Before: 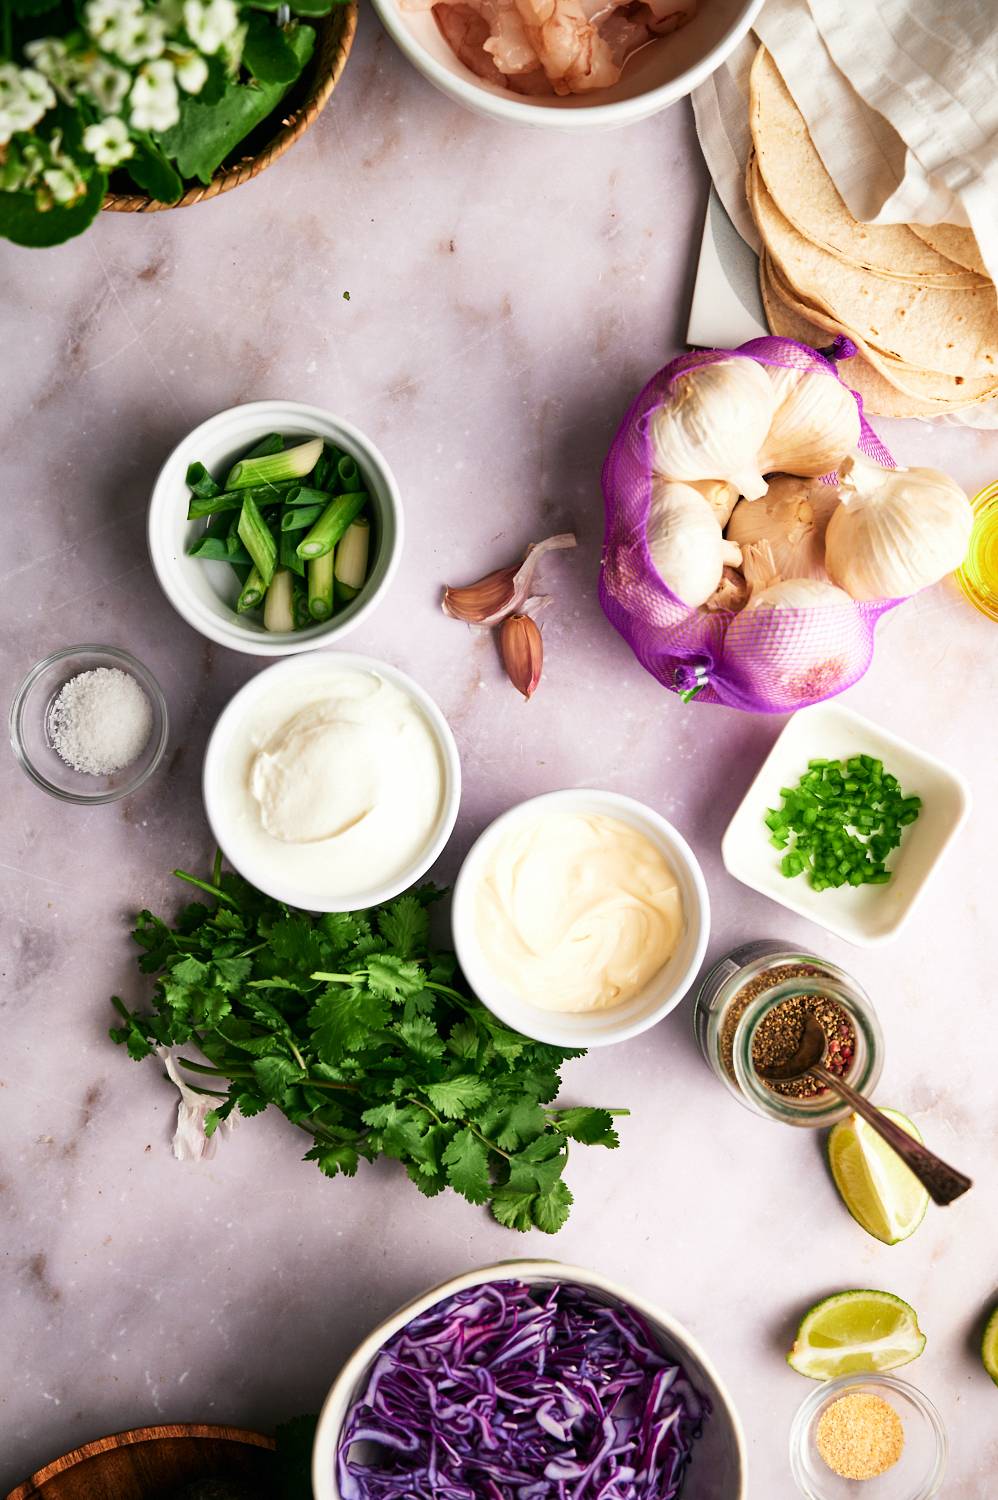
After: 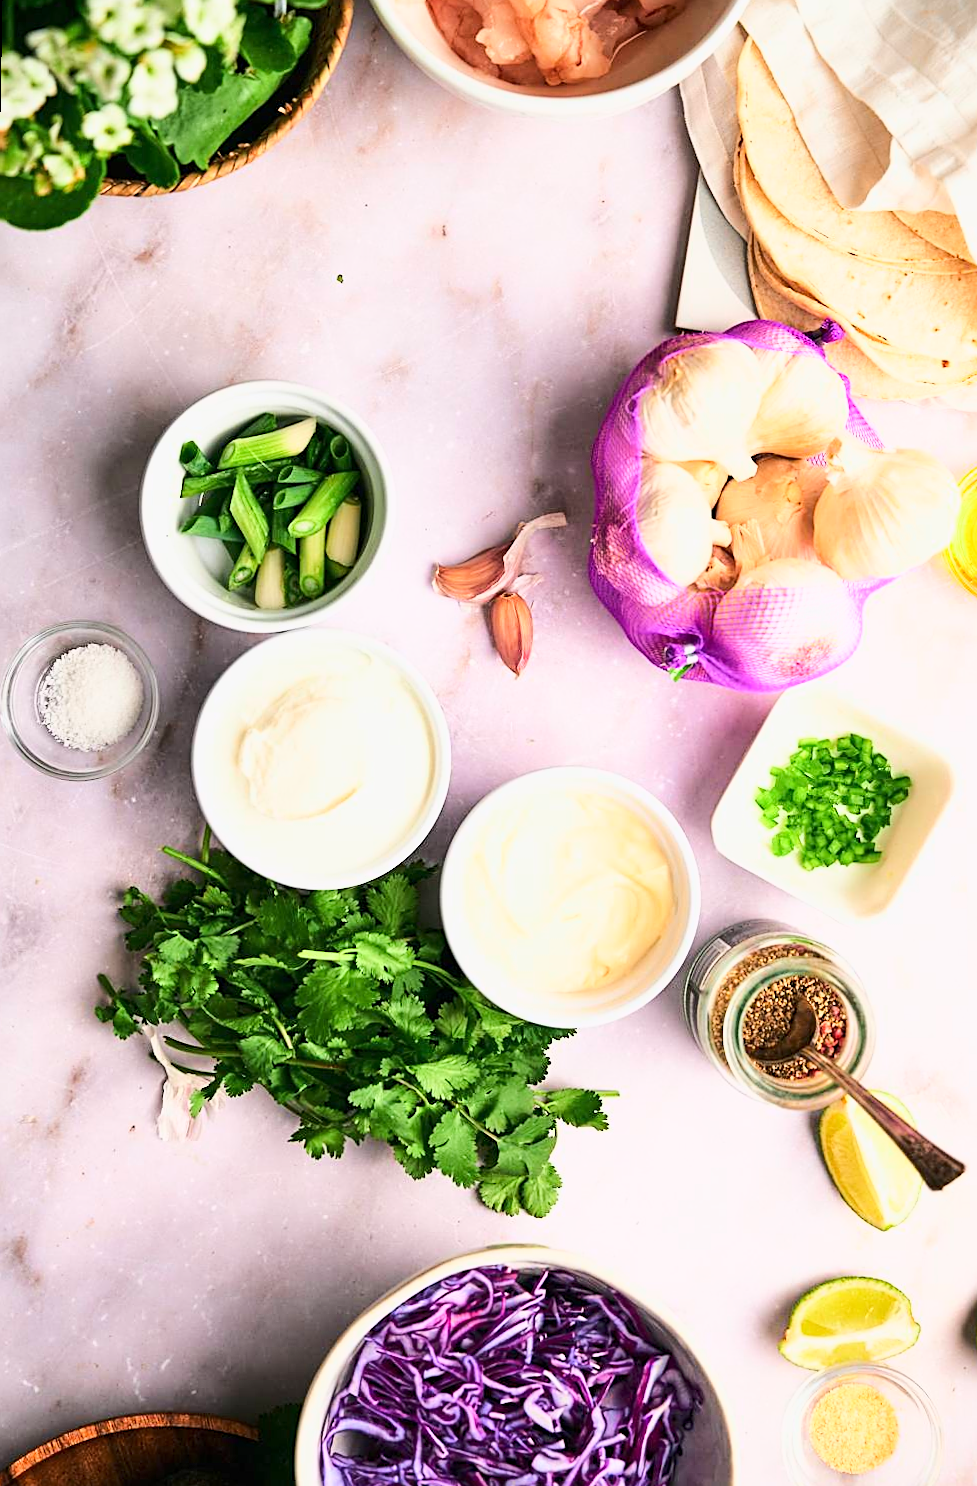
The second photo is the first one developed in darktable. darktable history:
base curve: curves: ch0 [(0, 0) (0.025, 0.046) (0.112, 0.277) (0.467, 0.74) (0.814, 0.929) (1, 0.942)]
rotate and perspective: rotation 0.226°, lens shift (vertical) -0.042, crop left 0.023, crop right 0.982, crop top 0.006, crop bottom 0.994
sharpen: on, module defaults
